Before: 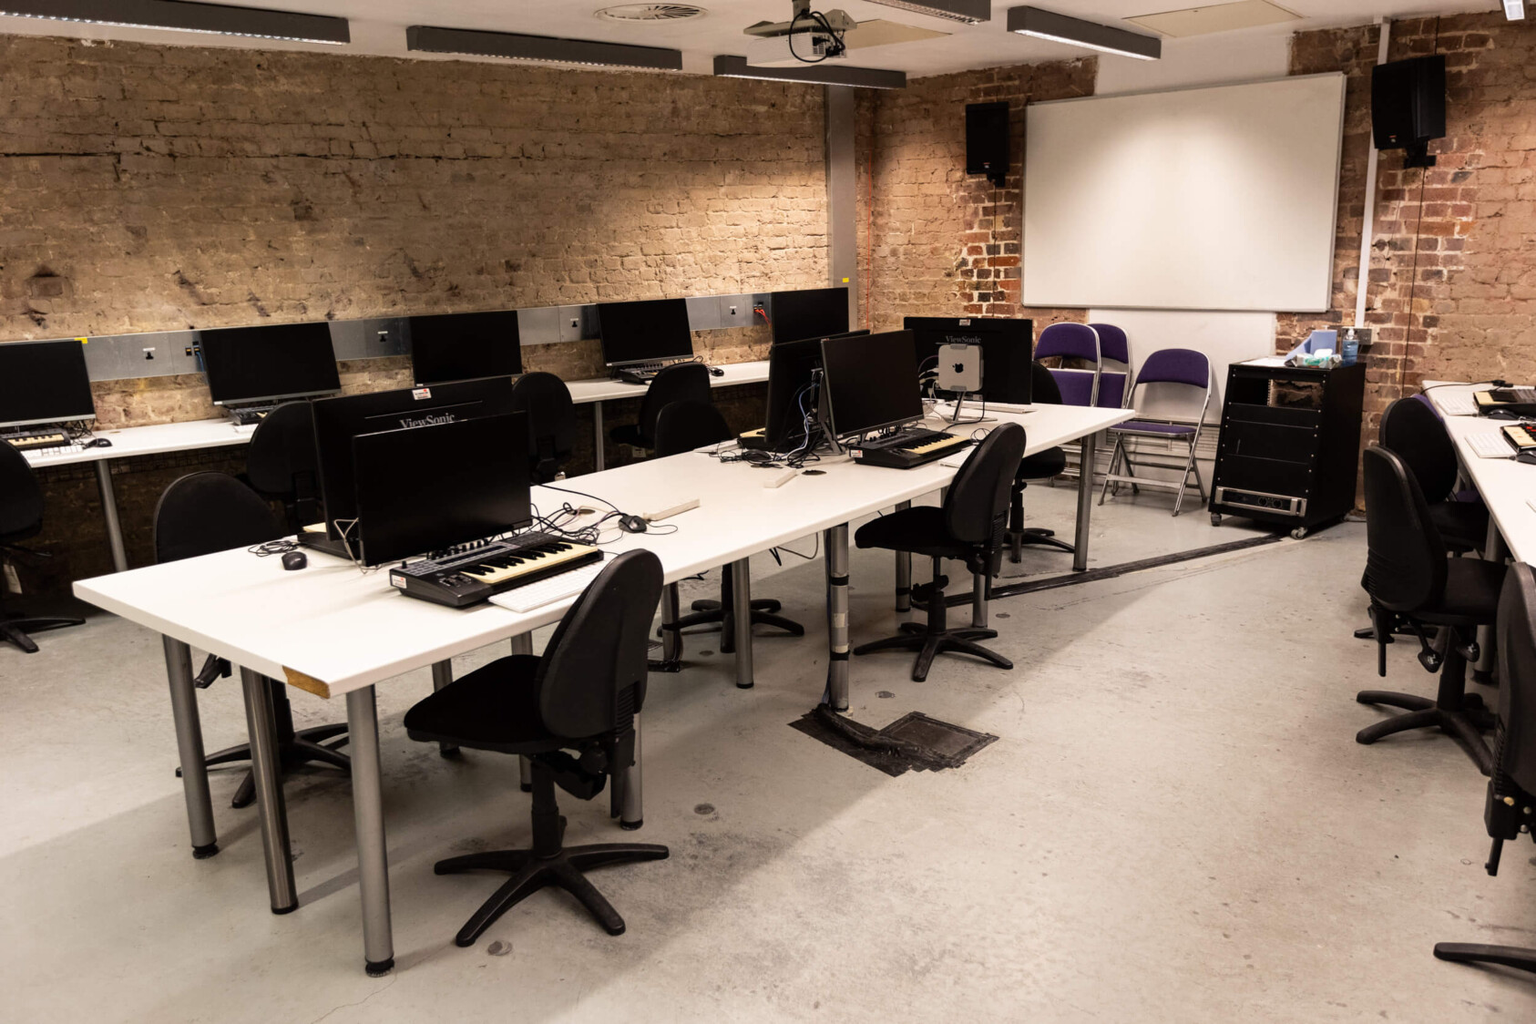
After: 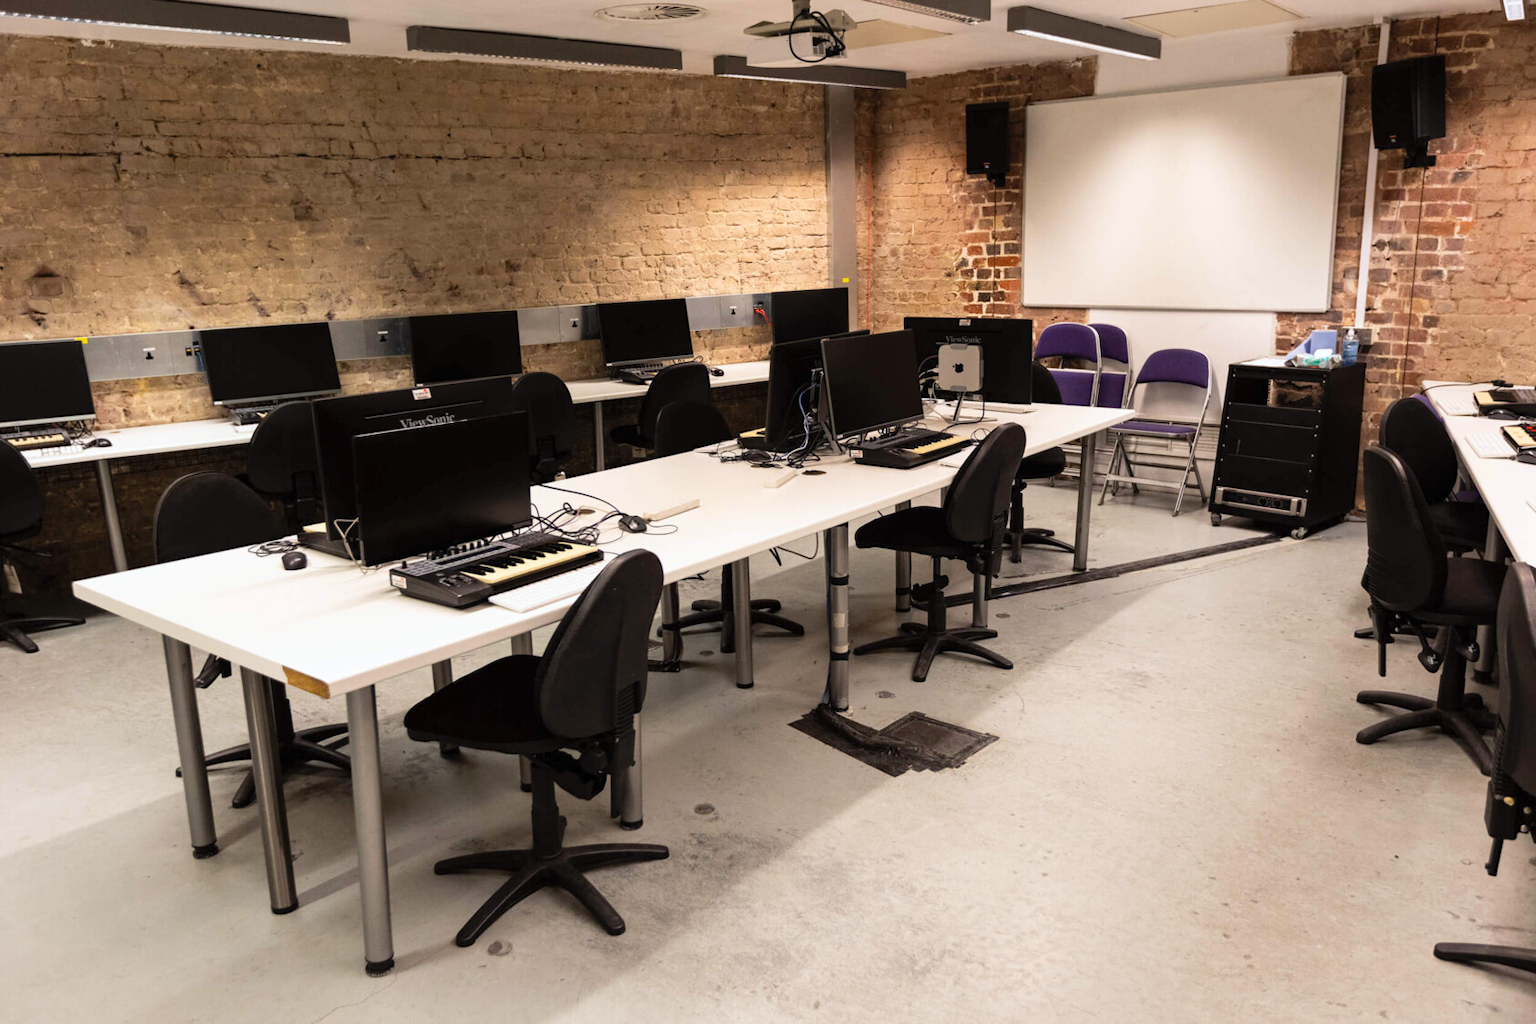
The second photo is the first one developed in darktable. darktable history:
contrast brightness saturation: contrast 0.07, brightness 0.08, saturation 0.18
white balance: red 0.982, blue 1.018
